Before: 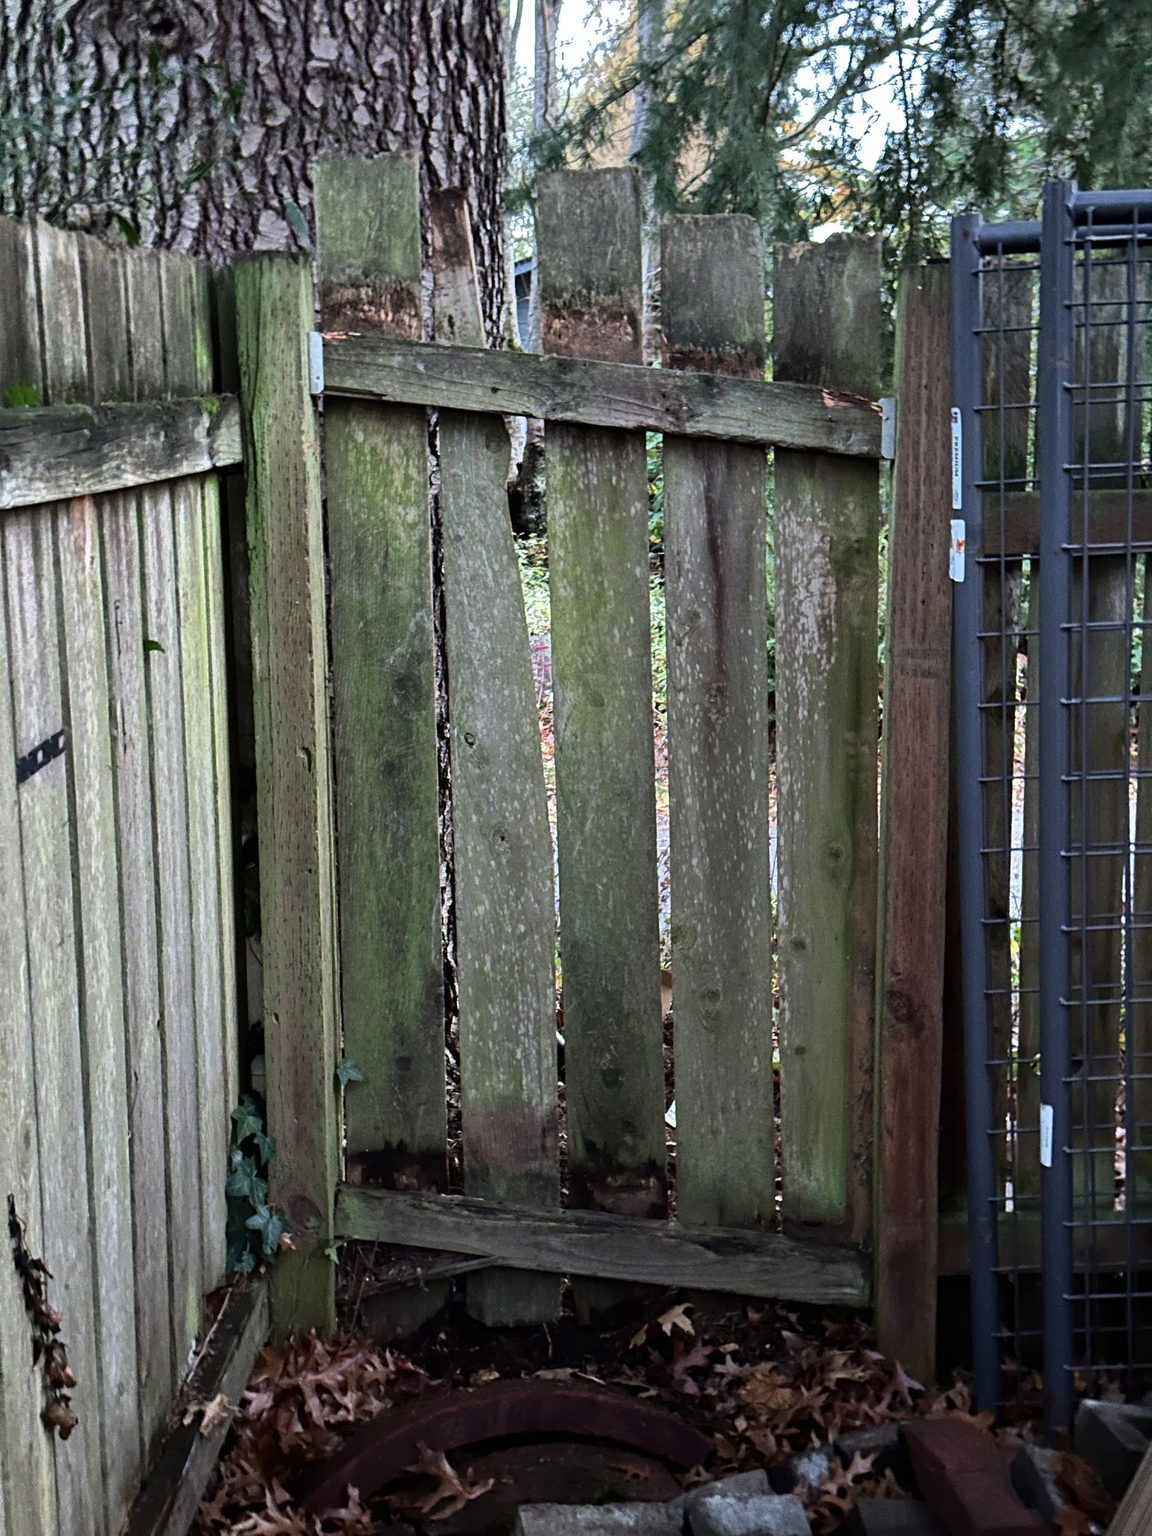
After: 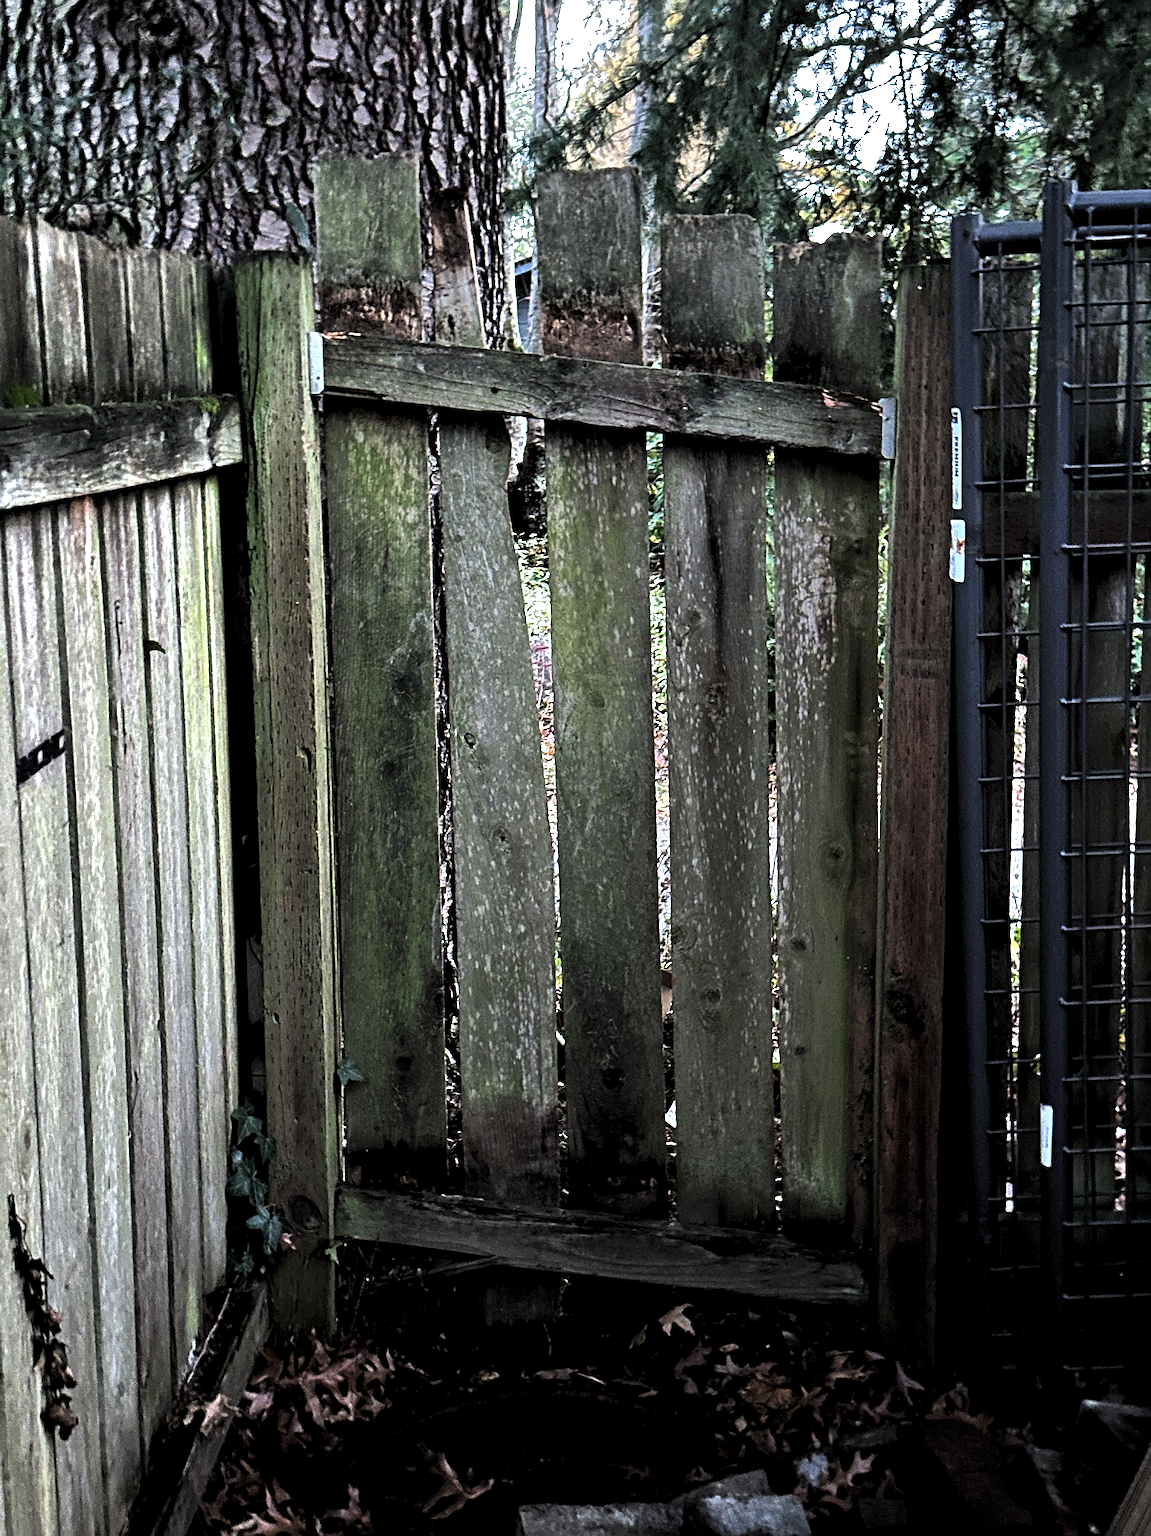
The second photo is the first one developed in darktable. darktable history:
sharpen: on, module defaults
levels: levels [0.129, 0.519, 0.867]
